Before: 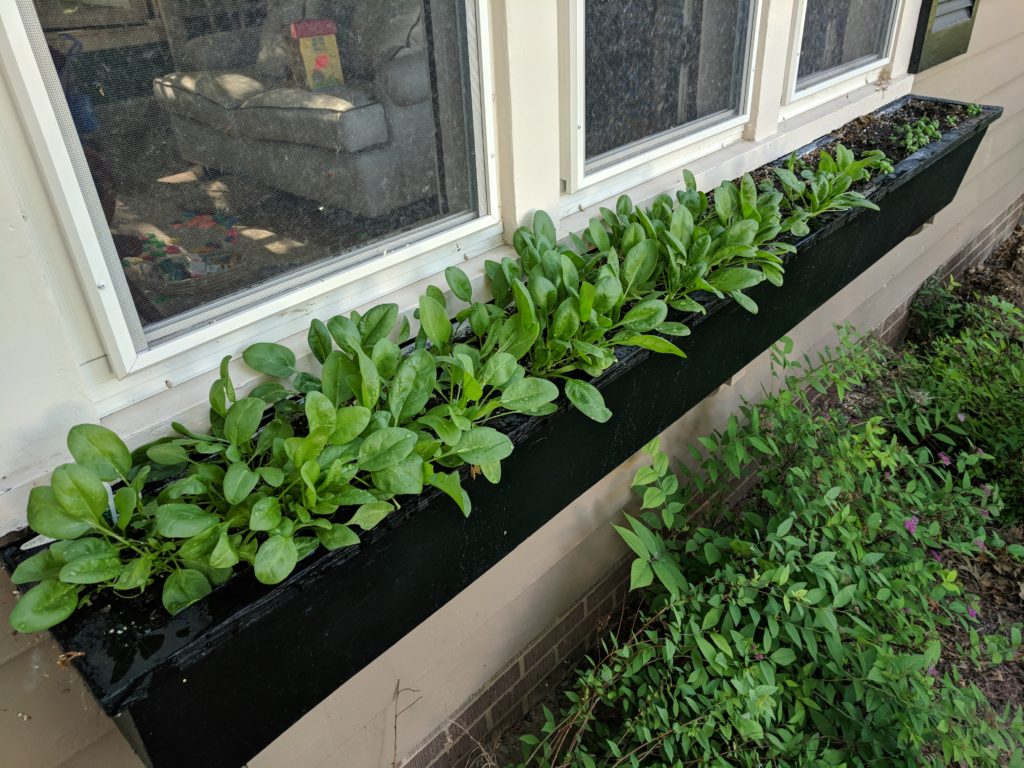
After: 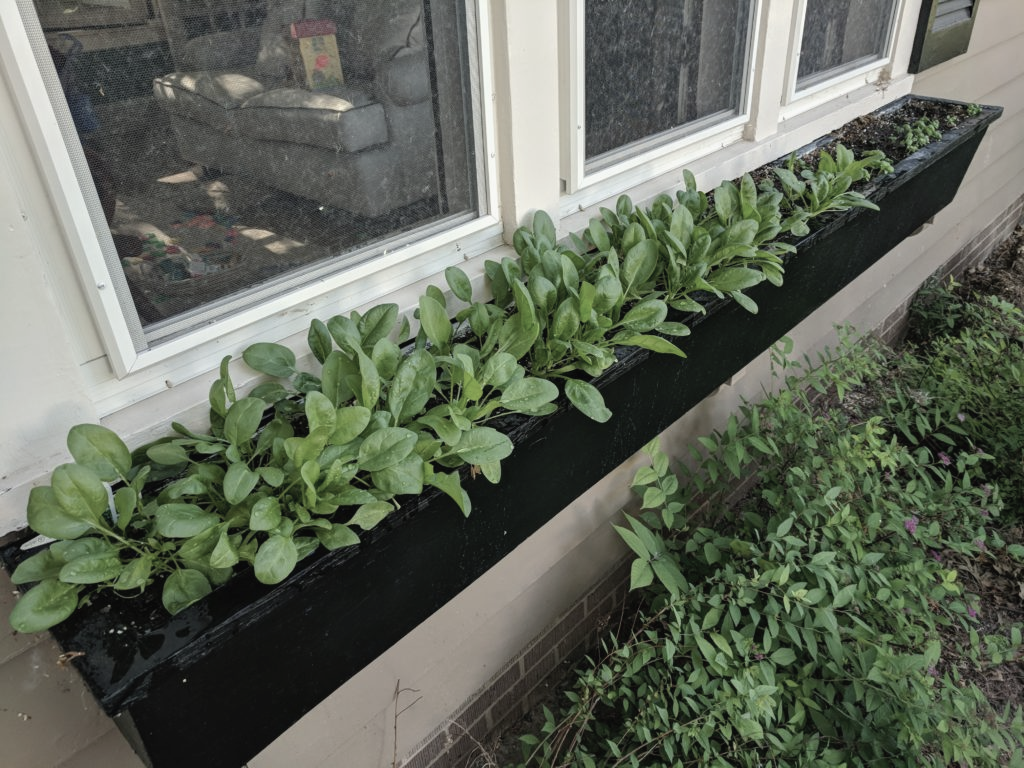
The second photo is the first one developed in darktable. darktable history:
contrast brightness saturation: contrast -0.045, saturation -0.419
